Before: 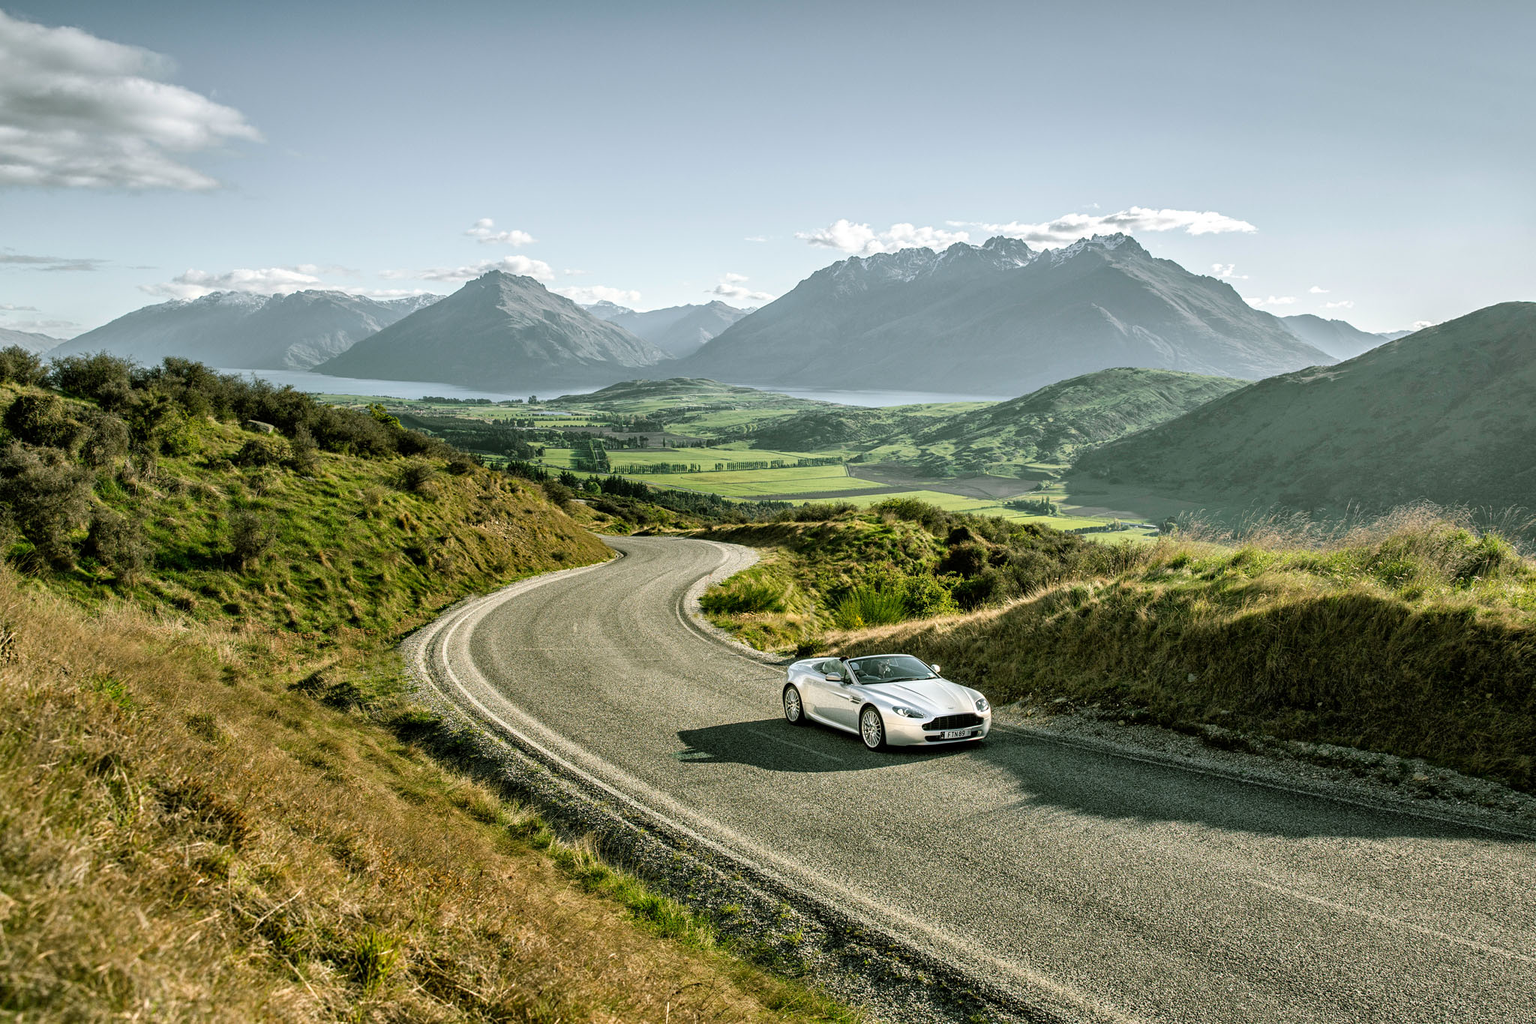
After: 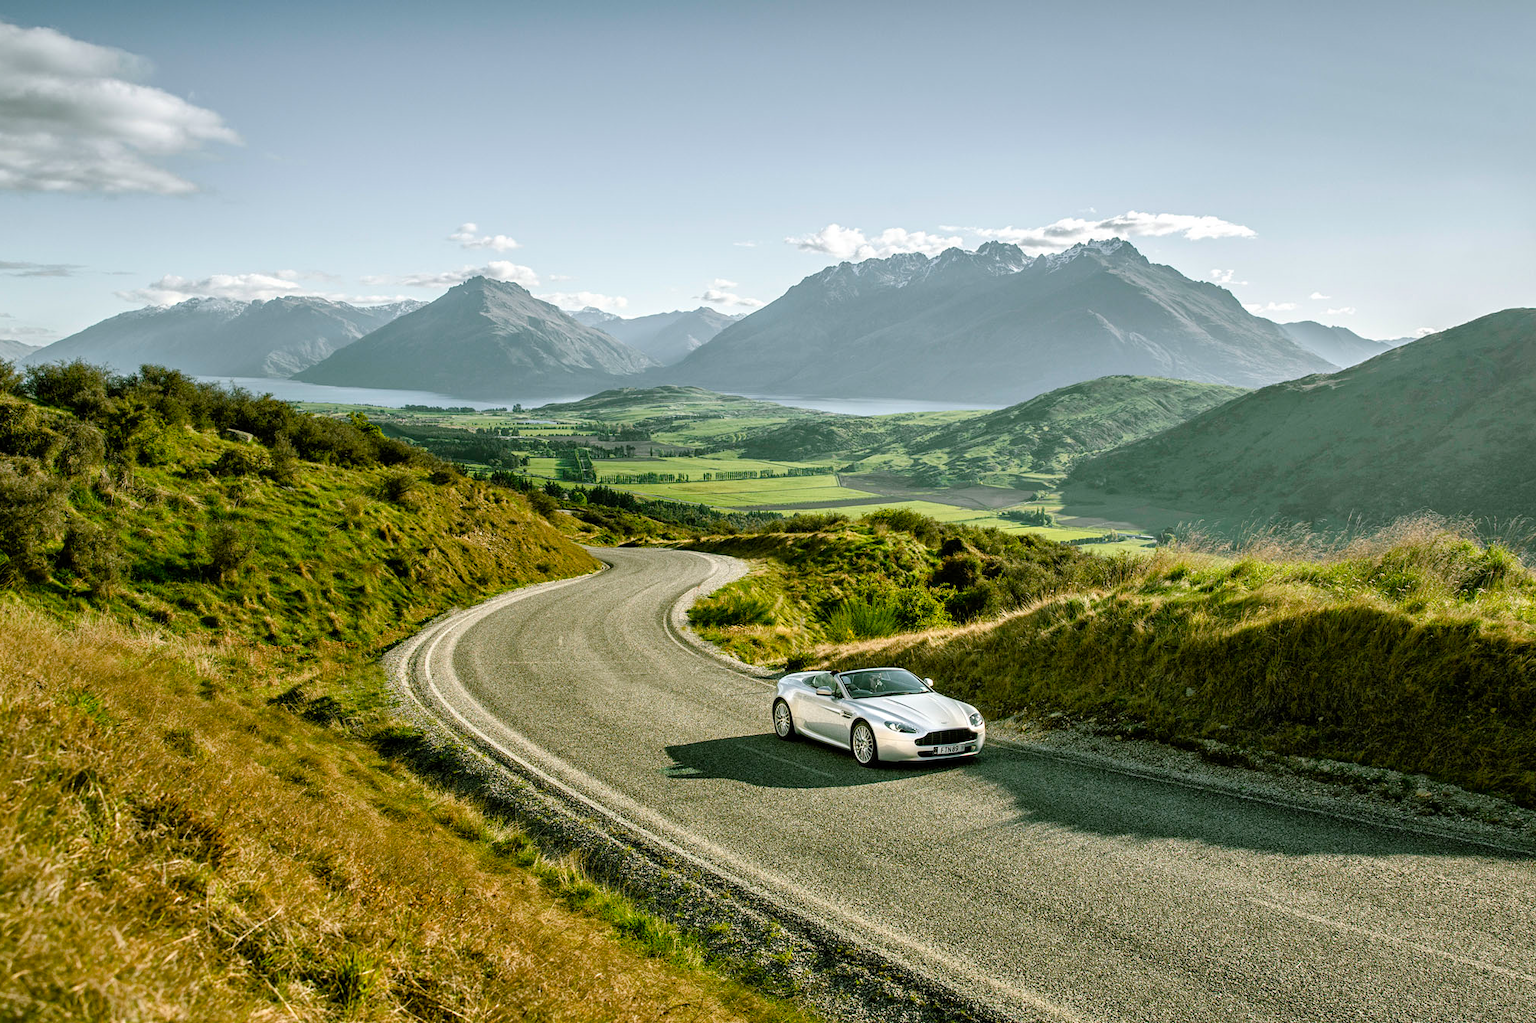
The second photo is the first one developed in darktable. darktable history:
tone equalizer: on, module defaults
crop: left 1.743%, right 0.268%, bottom 2.011%
color balance rgb: perceptual saturation grading › global saturation 35%, perceptual saturation grading › highlights -30%, perceptual saturation grading › shadows 35%, perceptual brilliance grading › global brilliance 3%, perceptual brilliance grading › highlights -3%, perceptual brilliance grading › shadows 3%
